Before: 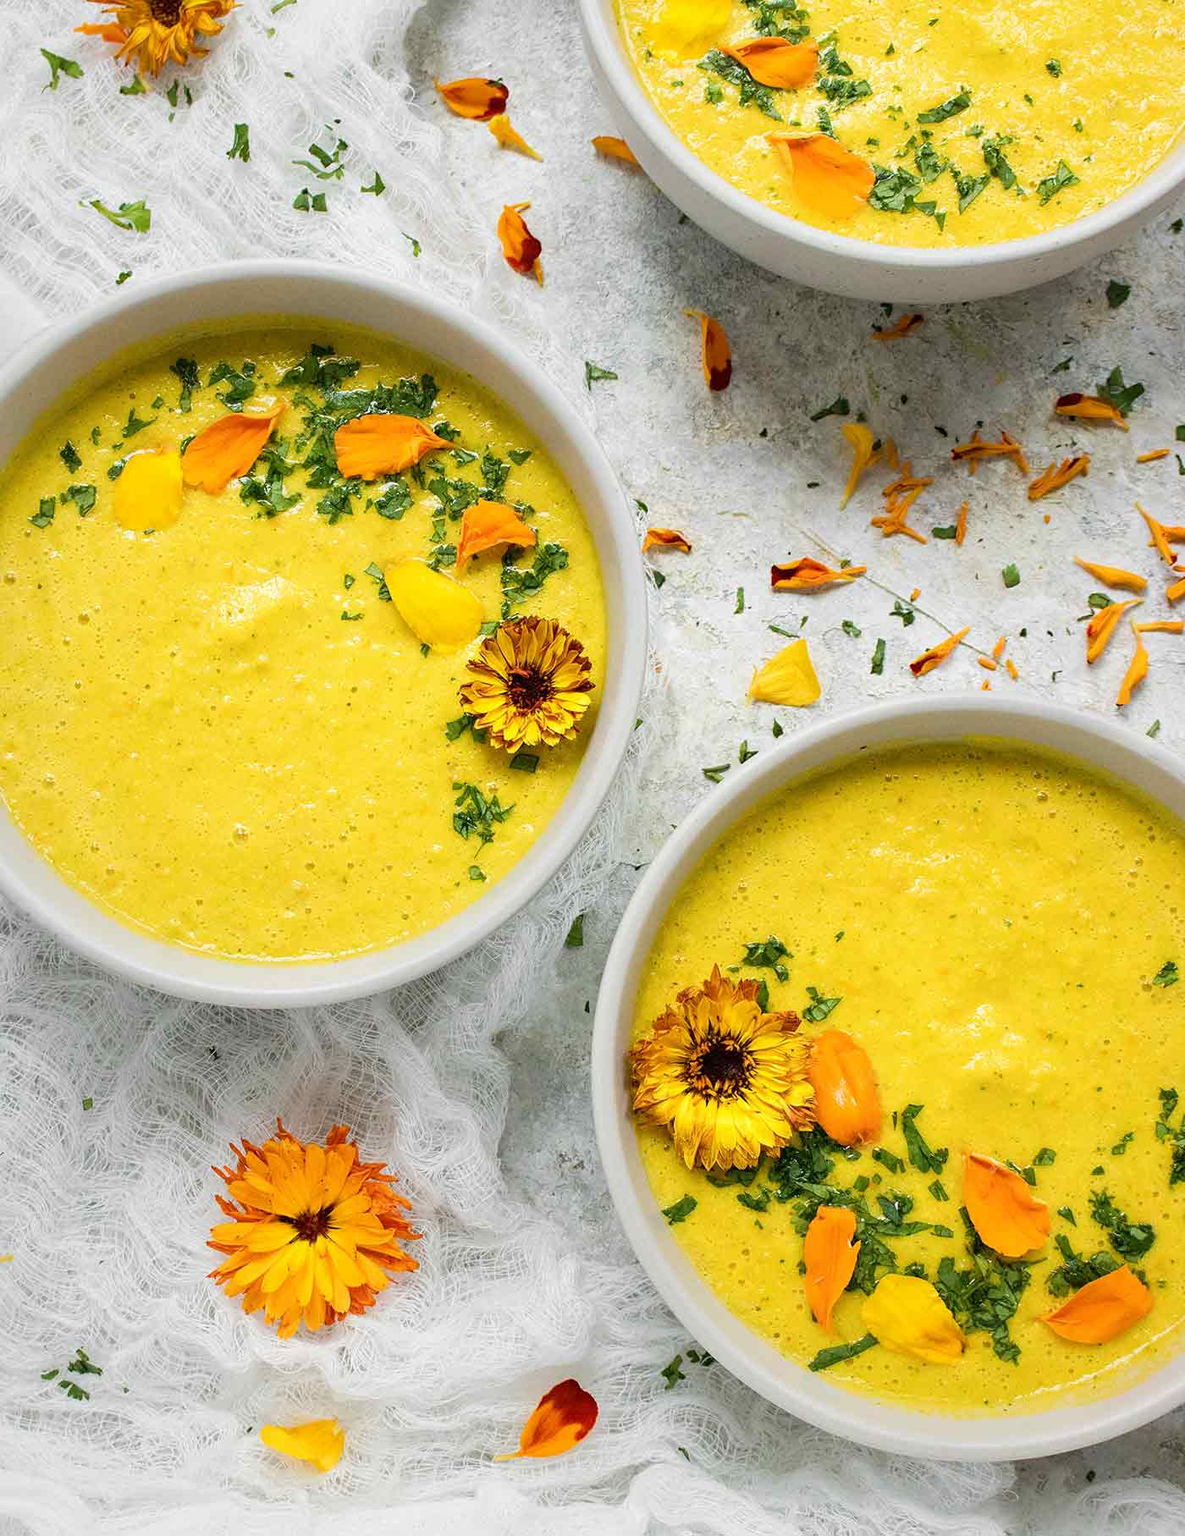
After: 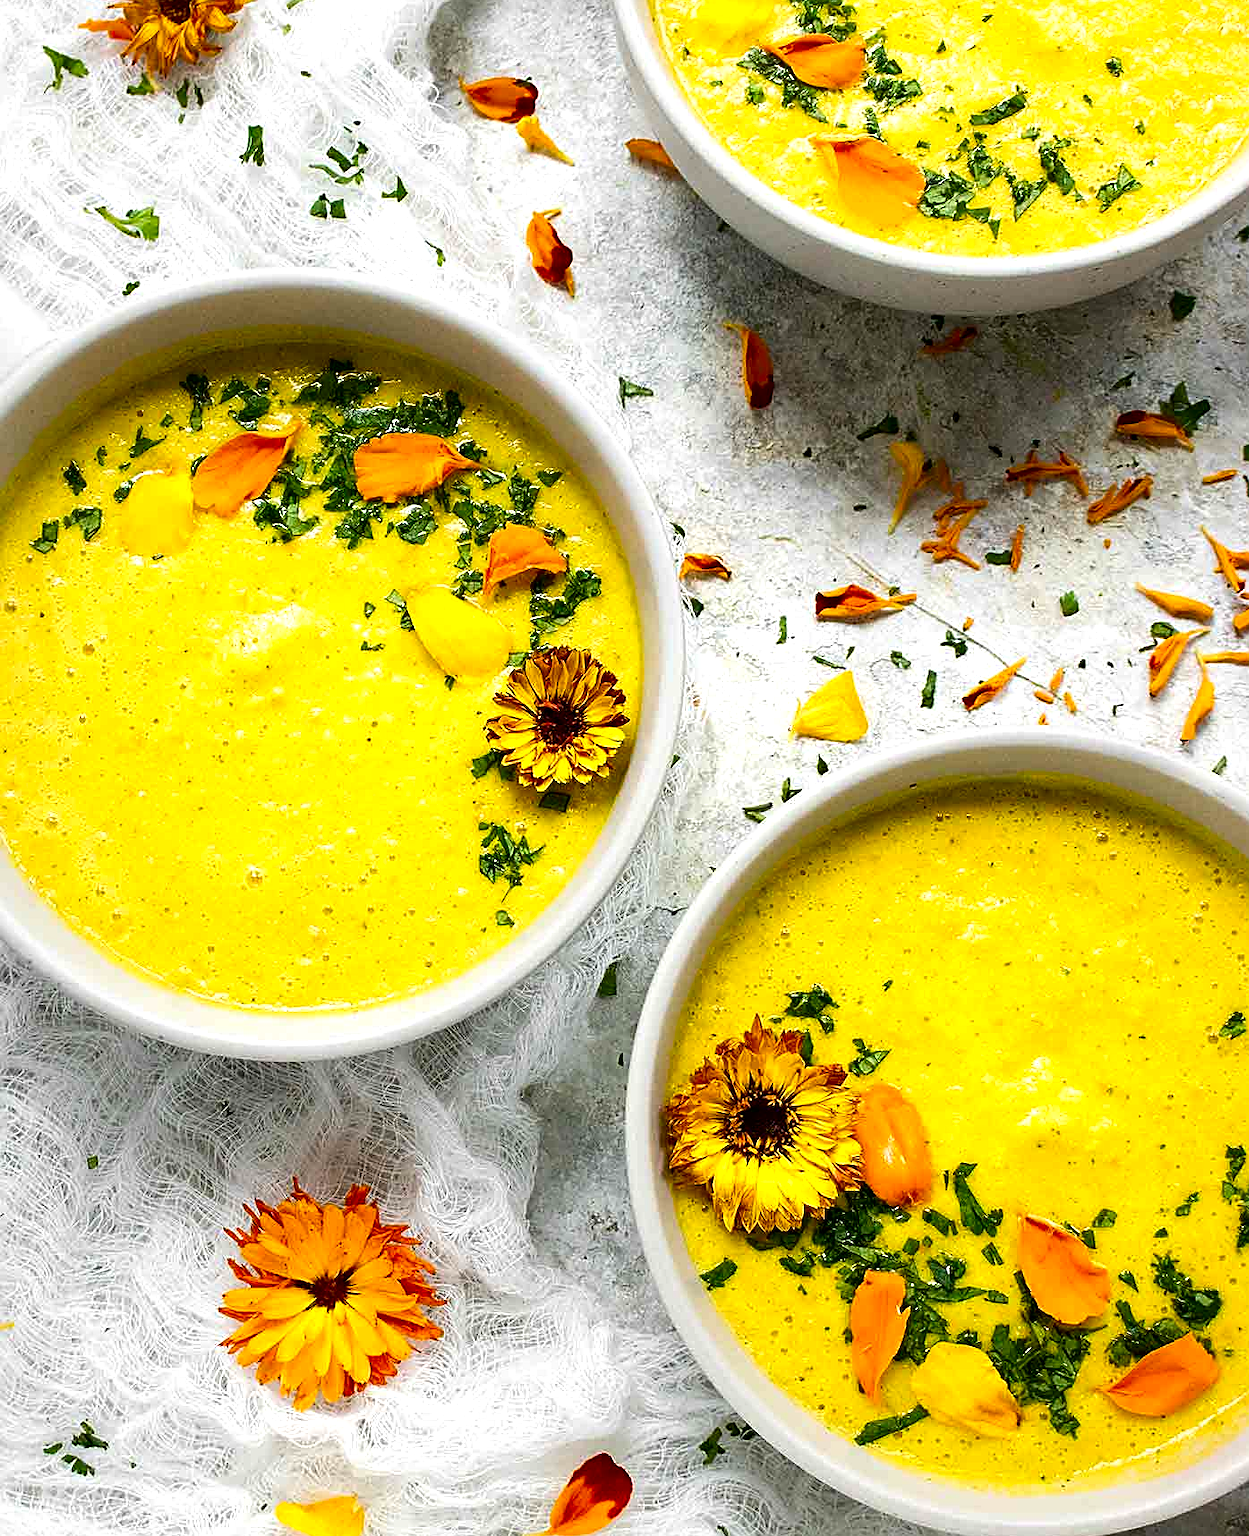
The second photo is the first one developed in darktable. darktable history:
tone equalizer: -8 EV -0.389 EV, -7 EV -0.378 EV, -6 EV -0.343 EV, -5 EV -0.244 EV, -3 EV 0.19 EV, -2 EV 0.323 EV, -1 EV 0.371 EV, +0 EV 0.437 EV, mask exposure compensation -0.496 EV
base curve: preserve colors none
sharpen: on, module defaults
crop: top 0.345%, right 0.257%, bottom 5.096%
contrast brightness saturation: contrast 0.1, brightness -0.265, saturation 0.147
